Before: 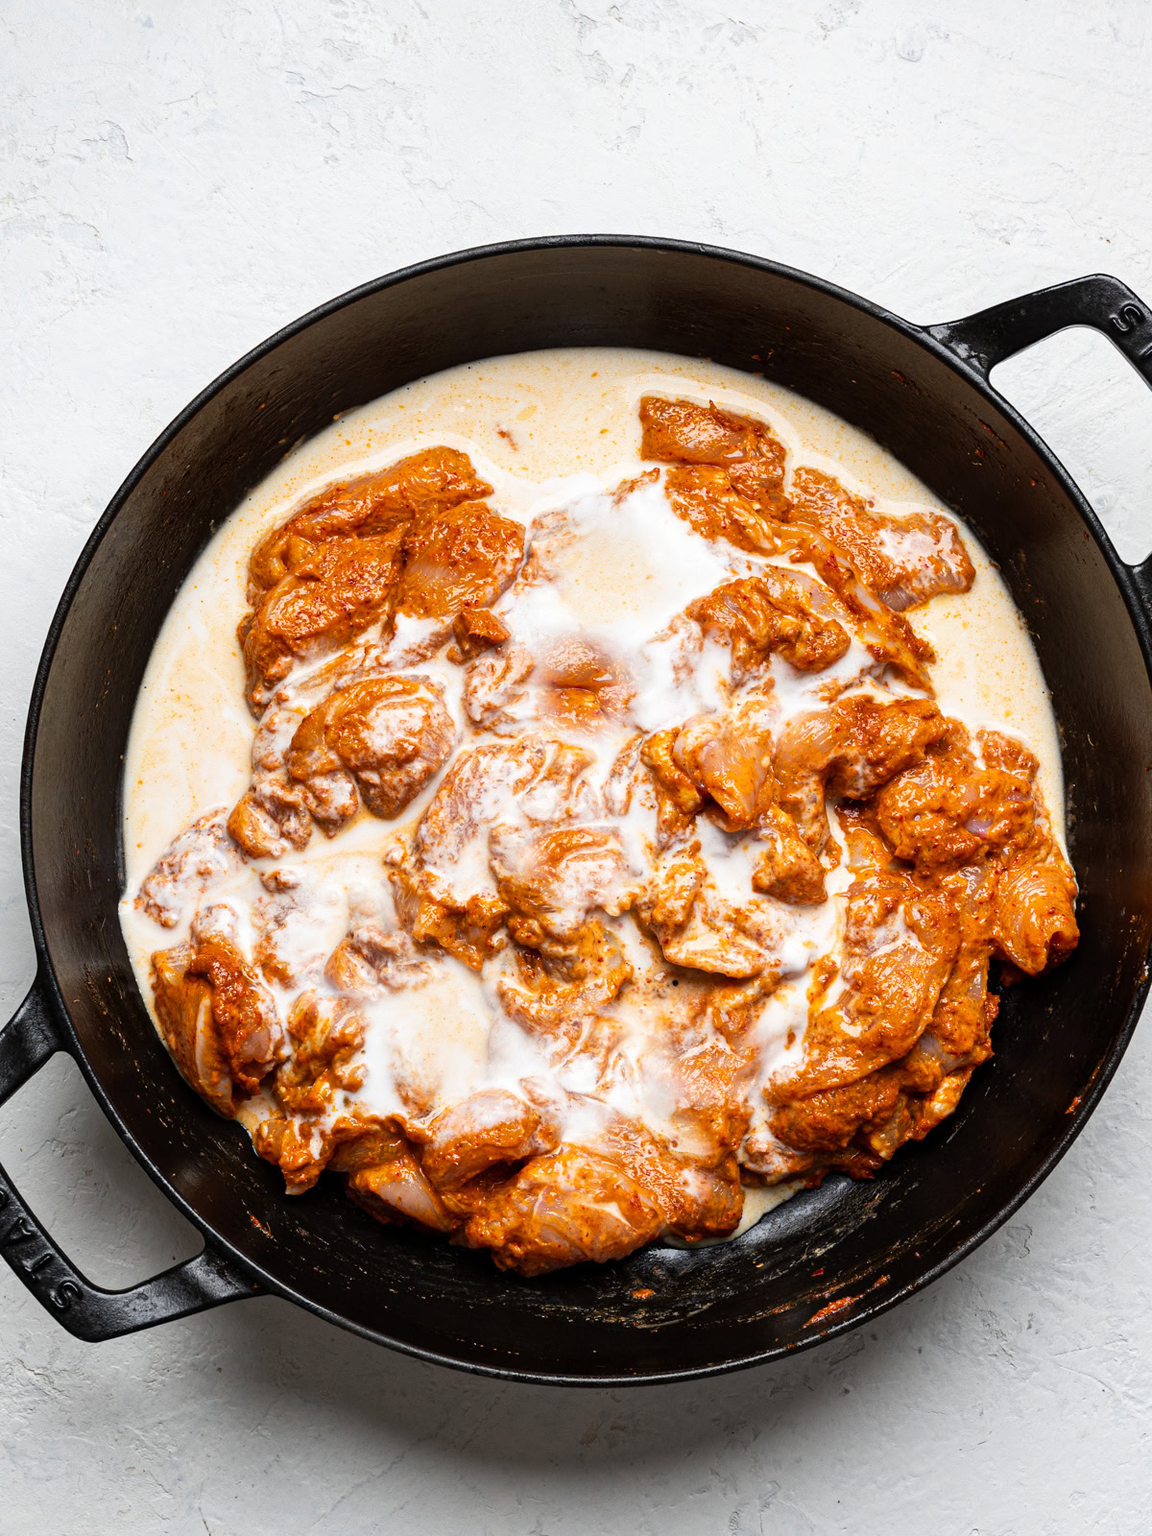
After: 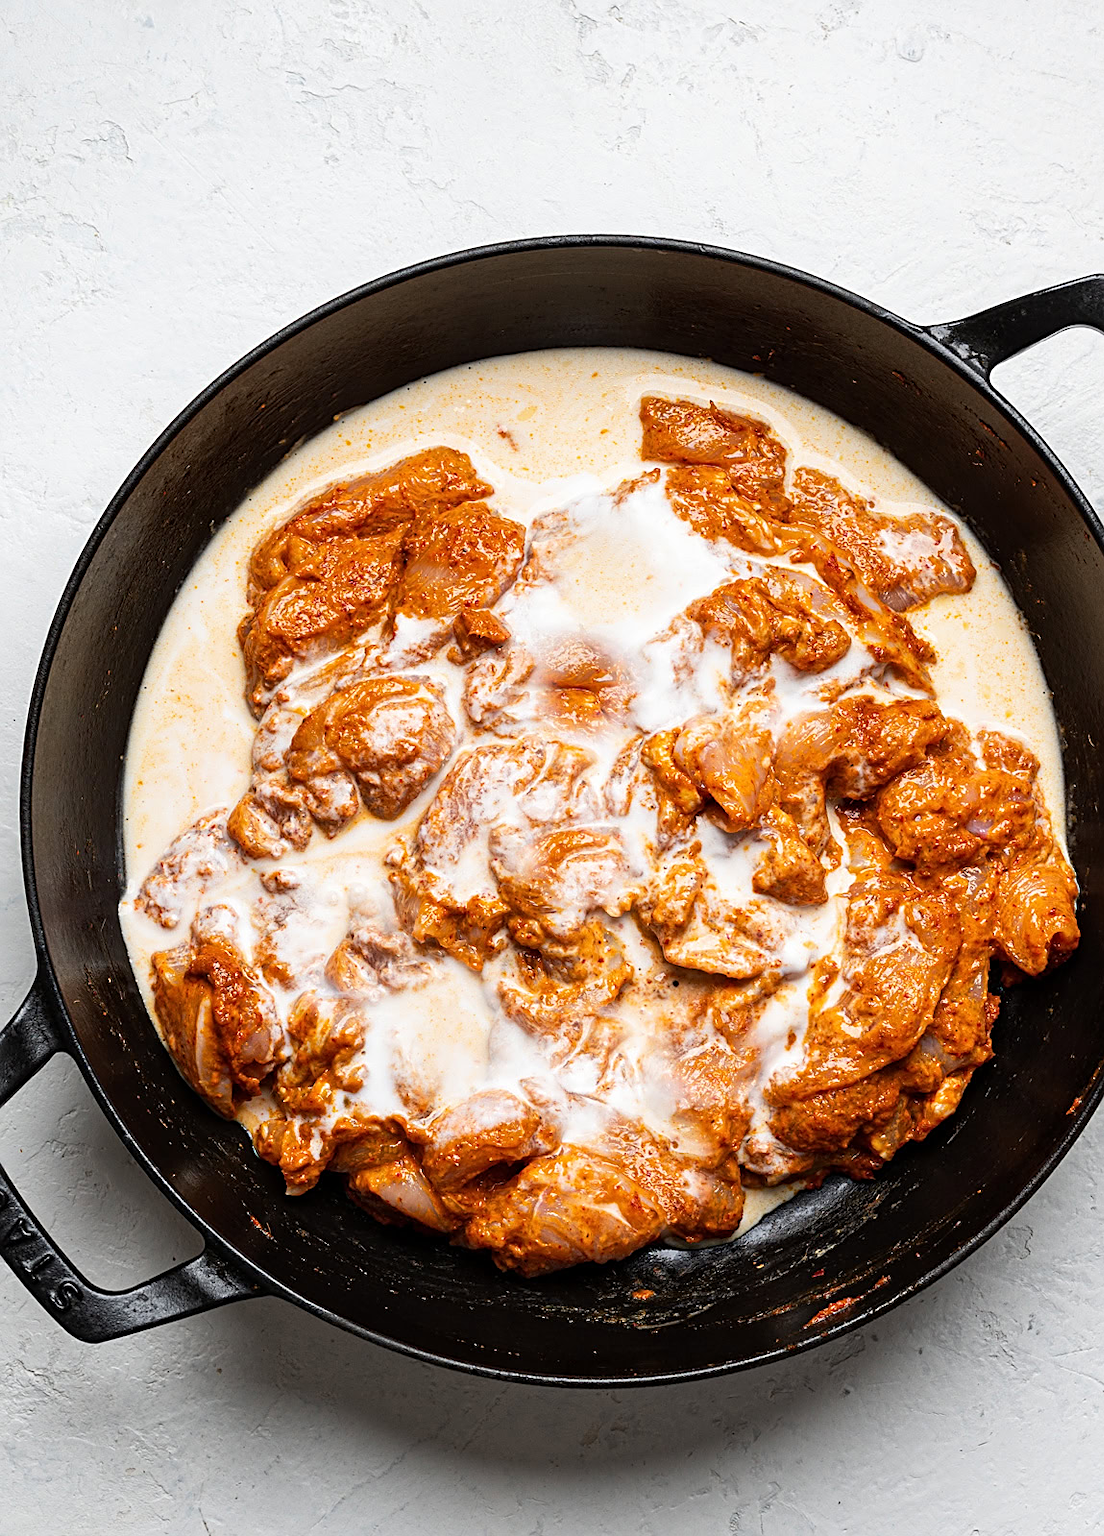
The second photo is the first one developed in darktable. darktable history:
crop: right 4.126%, bottom 0.031%
sharpen: on, module defaults
